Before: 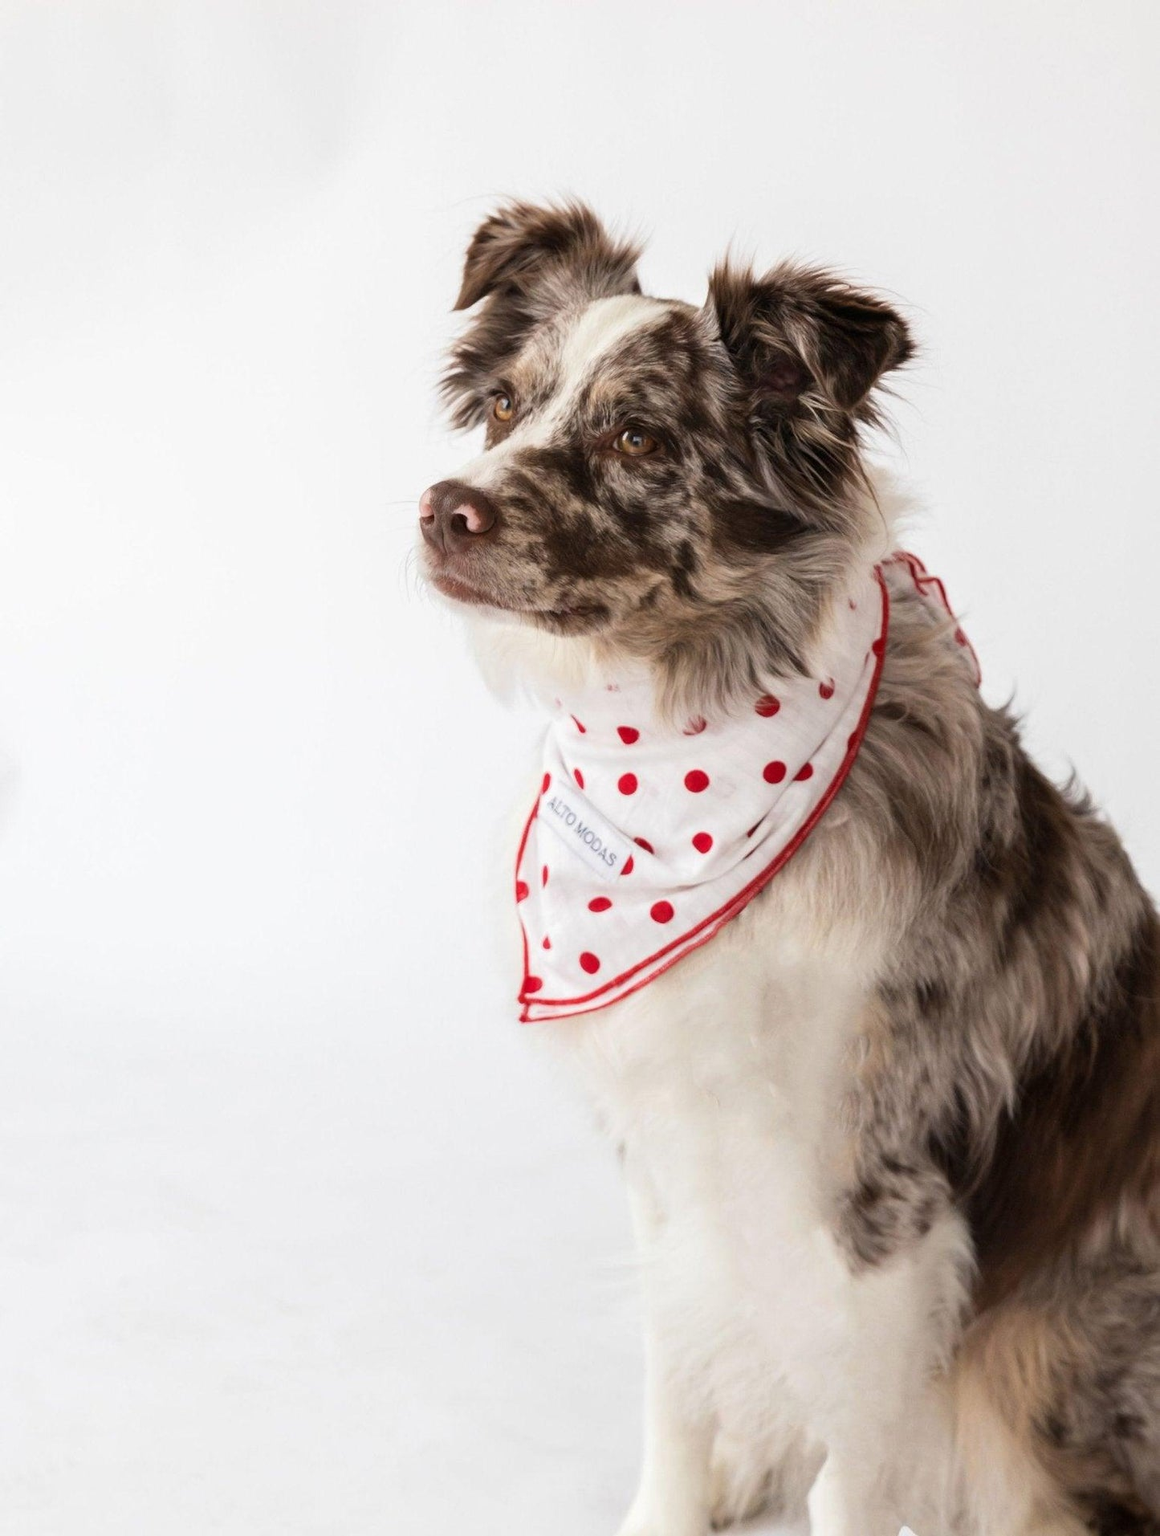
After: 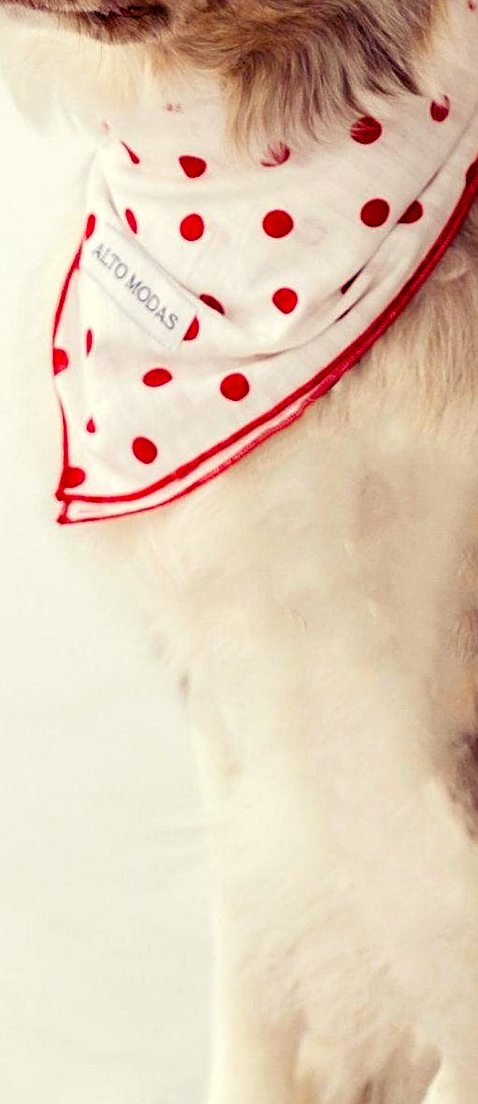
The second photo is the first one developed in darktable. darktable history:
contrast brightness saturation: saturation 0.13
crop: left 40.878%, top 39.176%, right 25.993%, bottom 3.081%
sharpen: on, module defaults
color balance rgb: shadows lift › luminance -21.66%, shadows lift › chroma 8.98%, shadows lift › hue 283.37°, power › chroma 1.05%, power › hue 25.59°, highlights gain › luminance 6.08%, highlights gain › chroma 2.55%, highlights gain › hue 90°, global offset › luminance -0.87%, perceptual saturation grading › global saturation 25%, perceptual saturation grading › highlights -28.39%, perceptual saturation grading › shadows 33.98%
